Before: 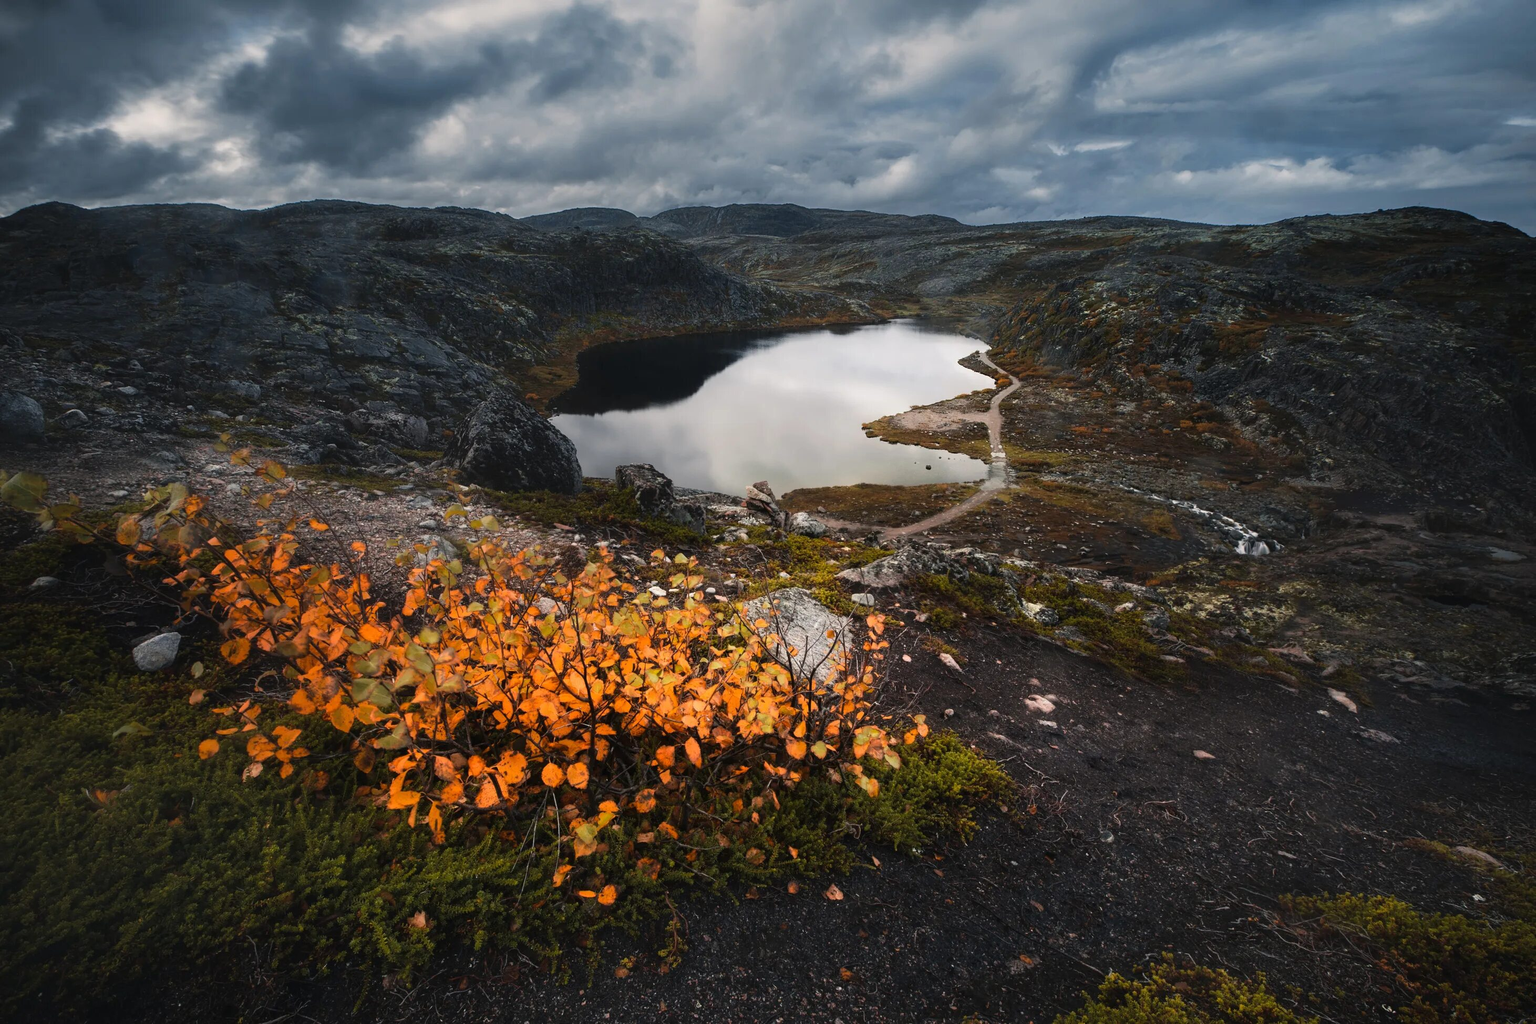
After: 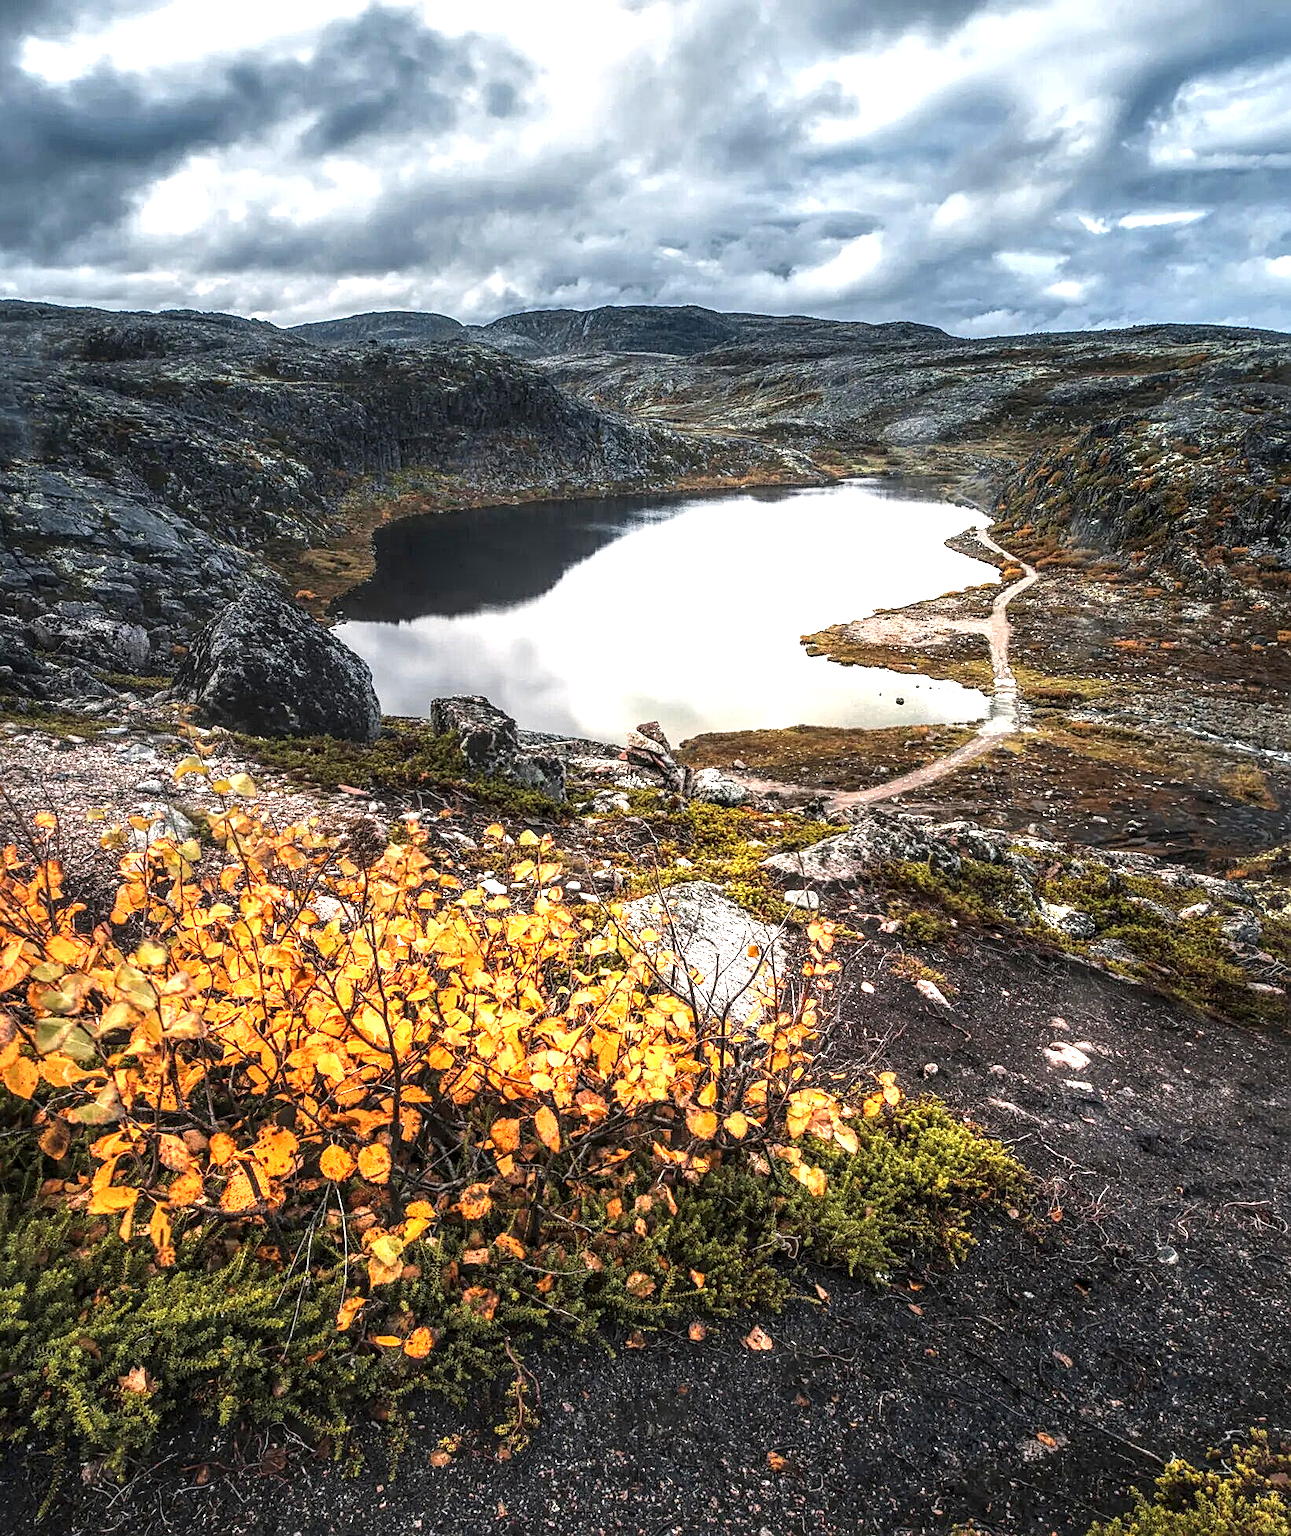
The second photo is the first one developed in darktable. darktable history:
exposure: black level correction 0, exposure 1.191 EV, compensate highlight preservation false
local contrast: highlights 5%, shadows 6%, detail 182%
sharpen: on, module defaults
crop: left 21.391%, right 22.518%
